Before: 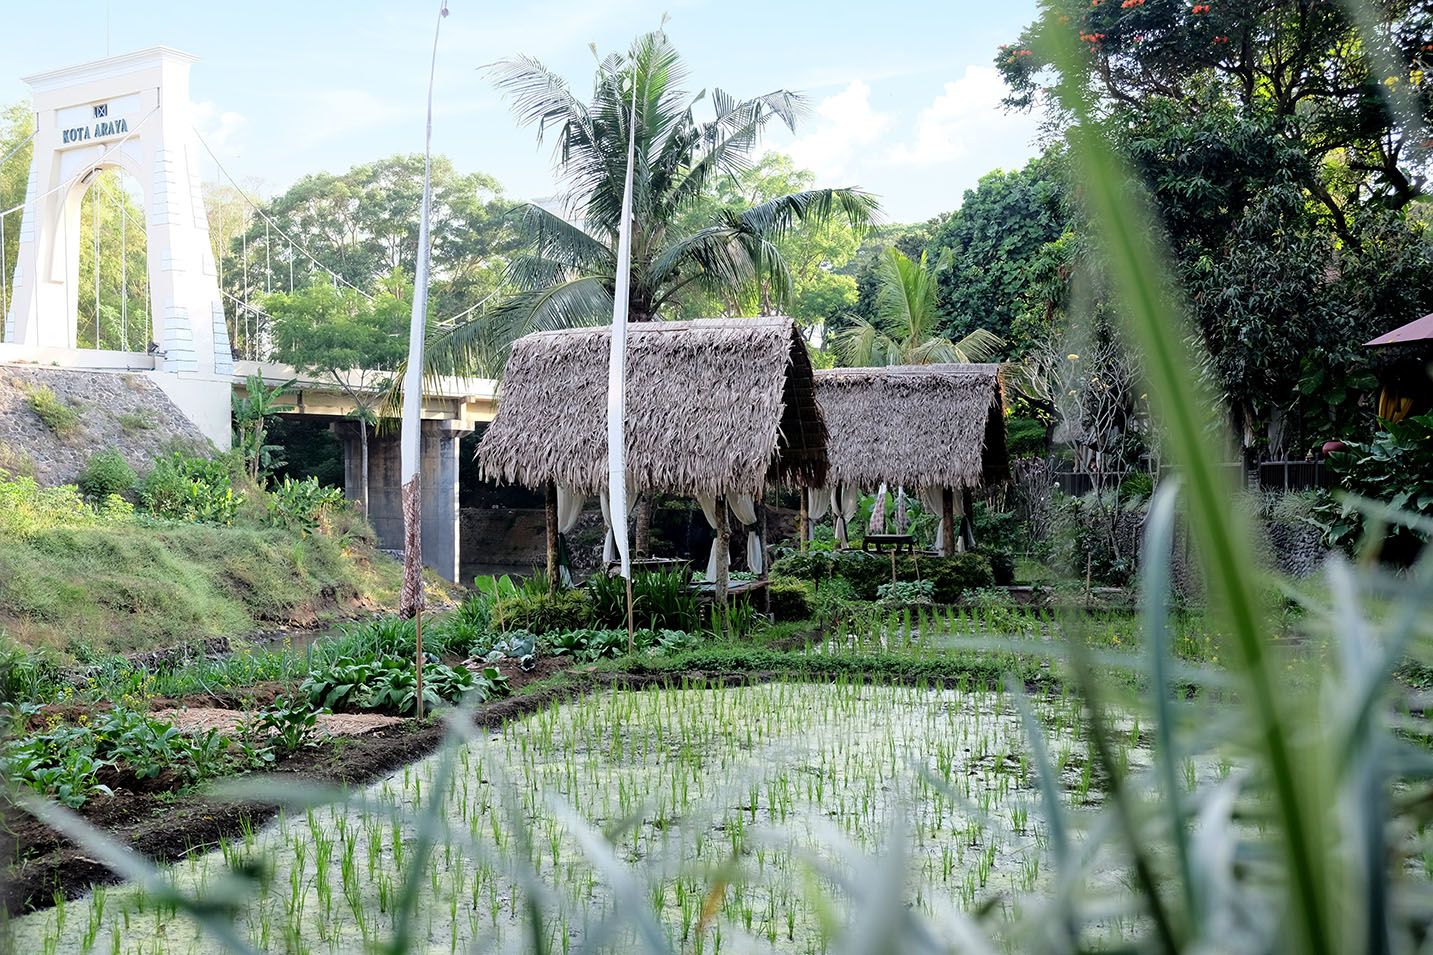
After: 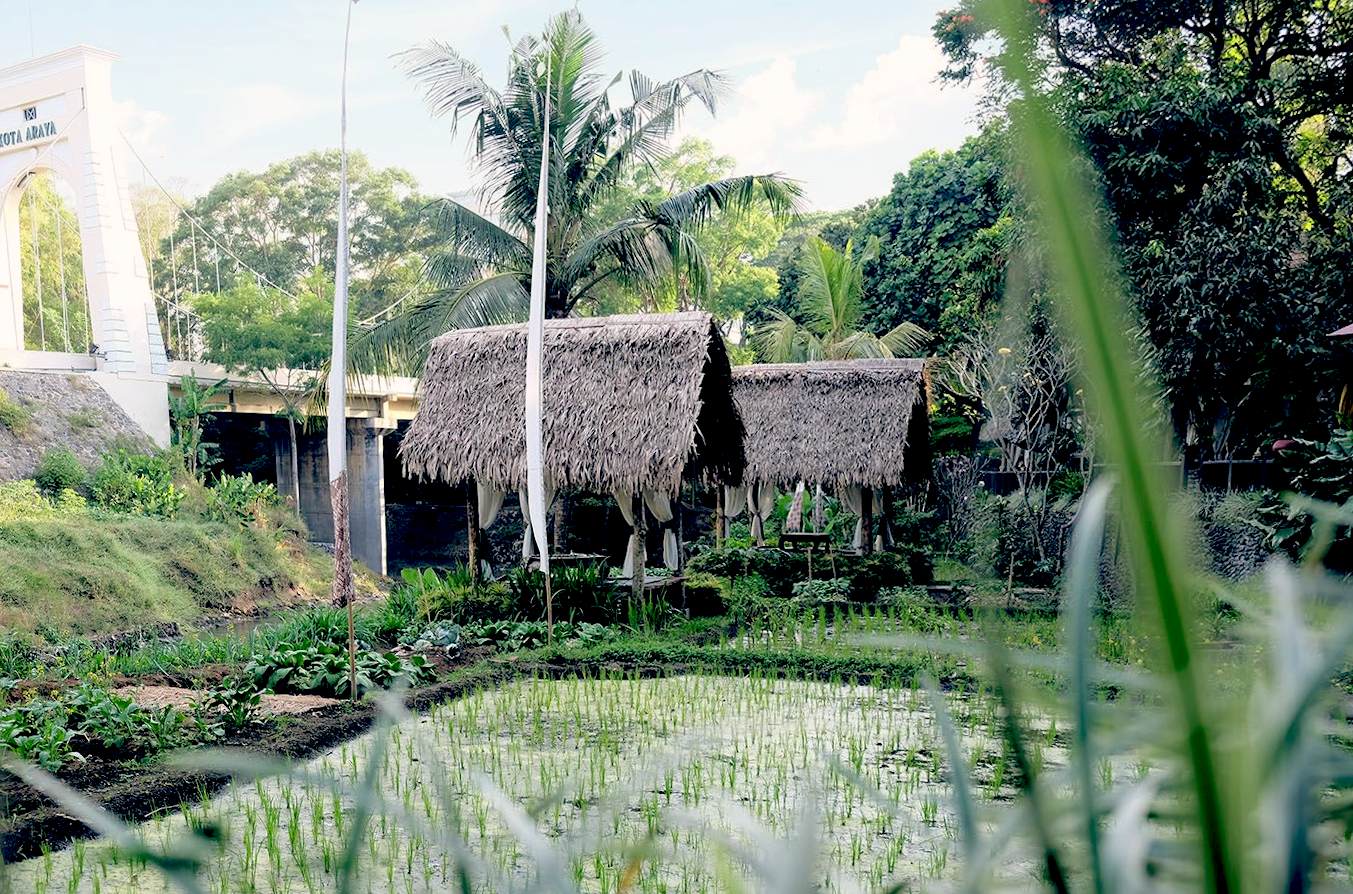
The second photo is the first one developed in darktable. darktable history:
rotate and perspective: rotation 0.062°, lens shift (vertical) 0.115, lens shift (horizontal) -0.133, crop left 0.047, crop right 0.94, crop top 0.061, crop bottom 0.94
color balance: lift [0.975, 0.993, 1, 1.015], gamma [1.1, 1, 1, 0.945], gain [1, 1.04, 1, 0.95]
